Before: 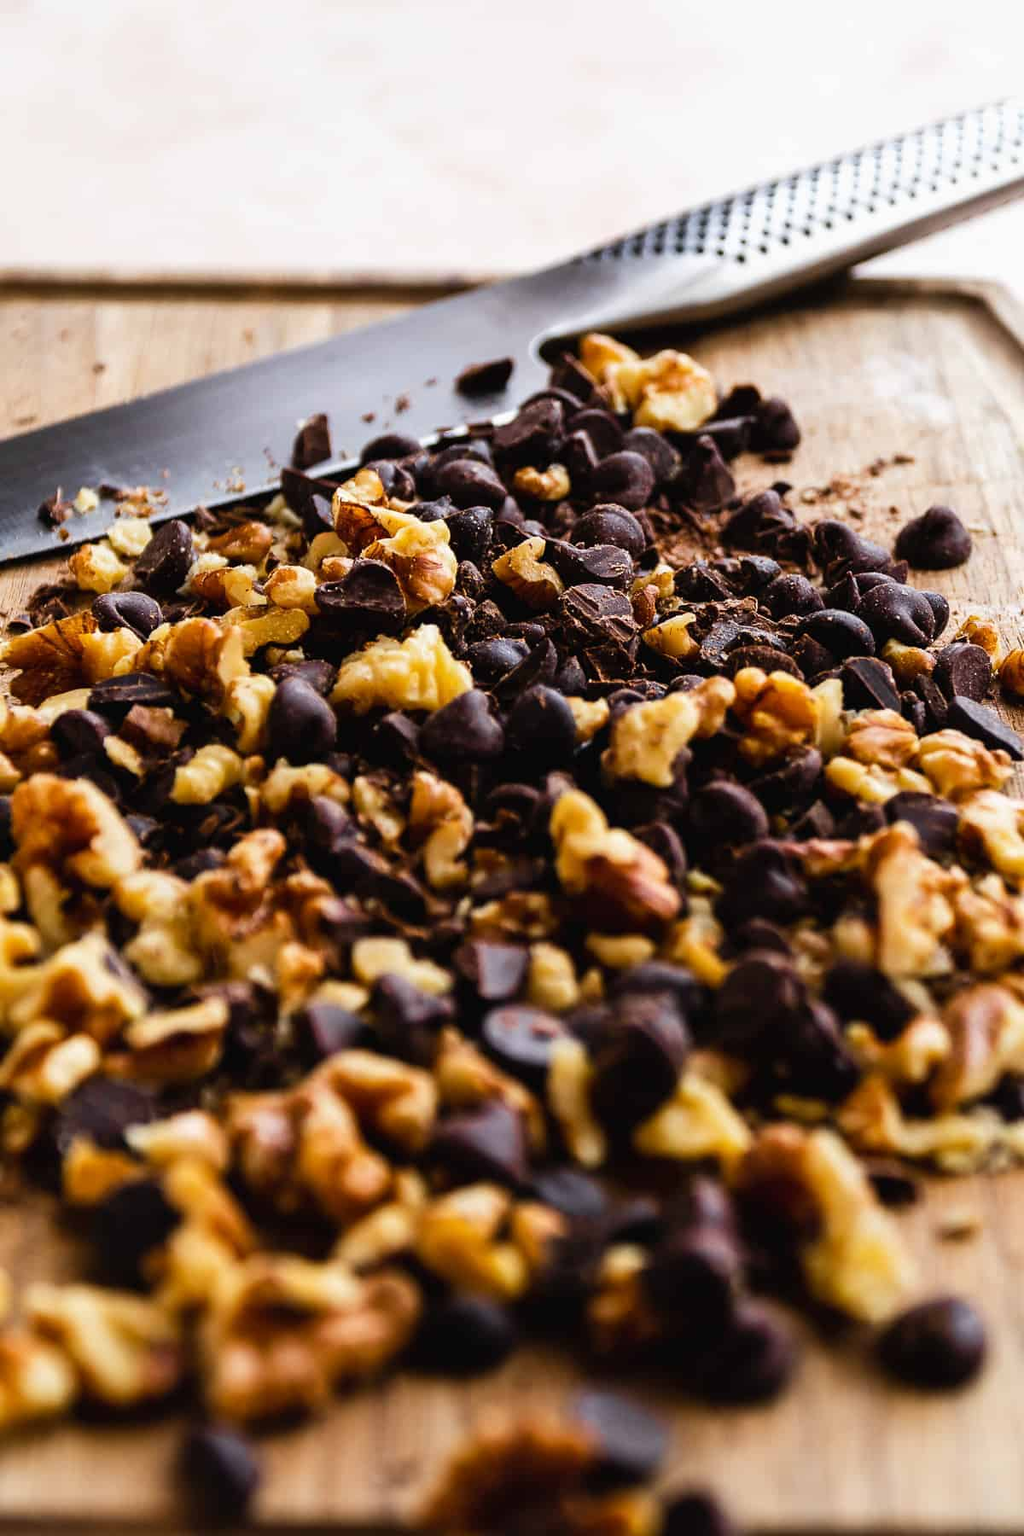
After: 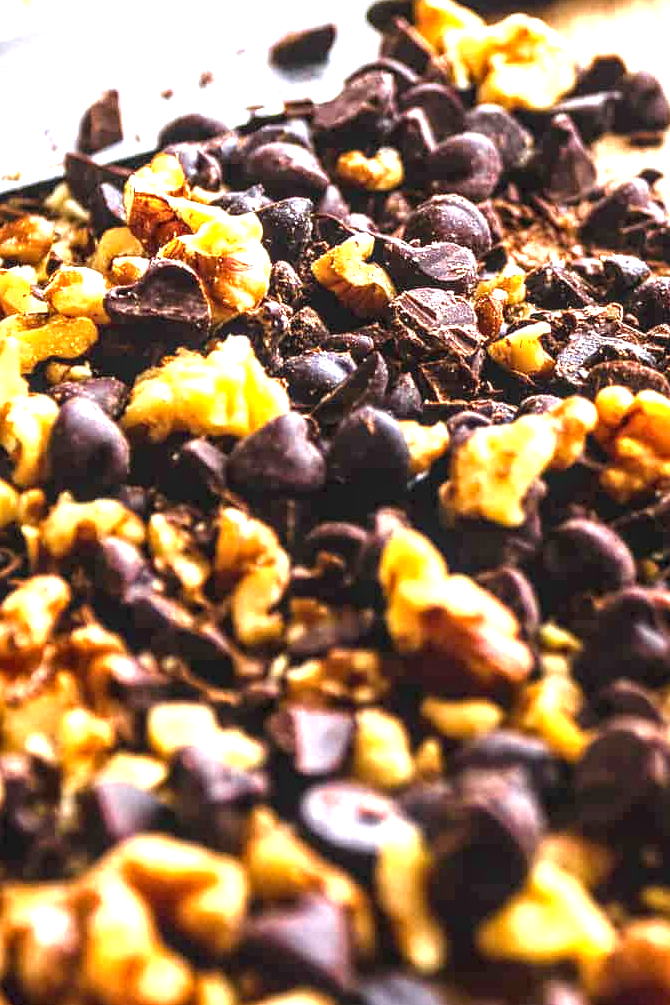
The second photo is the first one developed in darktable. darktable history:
crop and rotate: left 22.13%, top 22.054%, right 22.026%, bottom 22.102%
exposure: black level correction 0, exposure 1.675 EV, compensate exposure bias true, compensate highlight preservation false
local contrast: detail 130%
